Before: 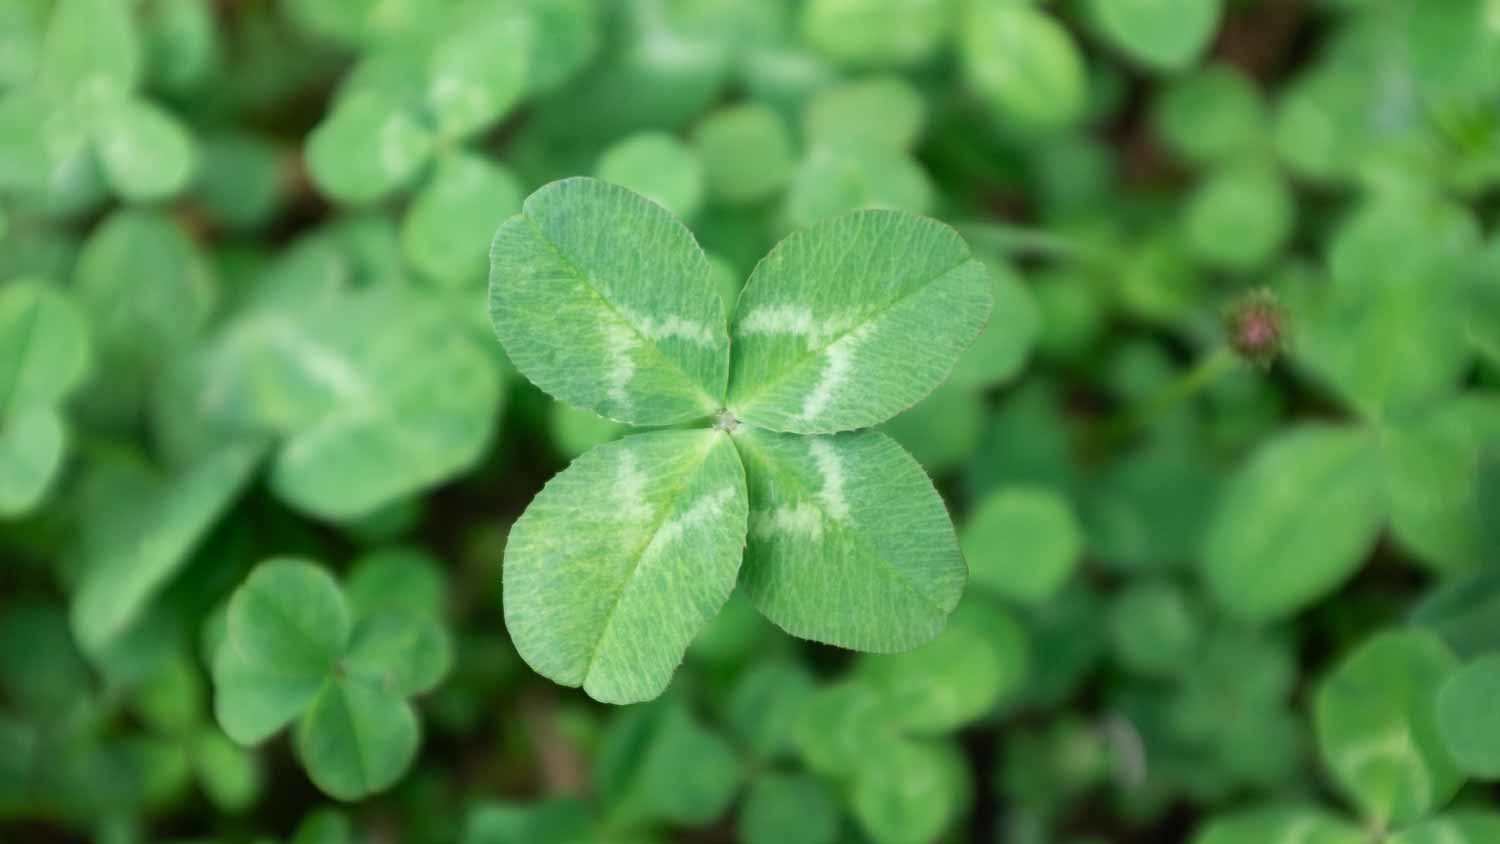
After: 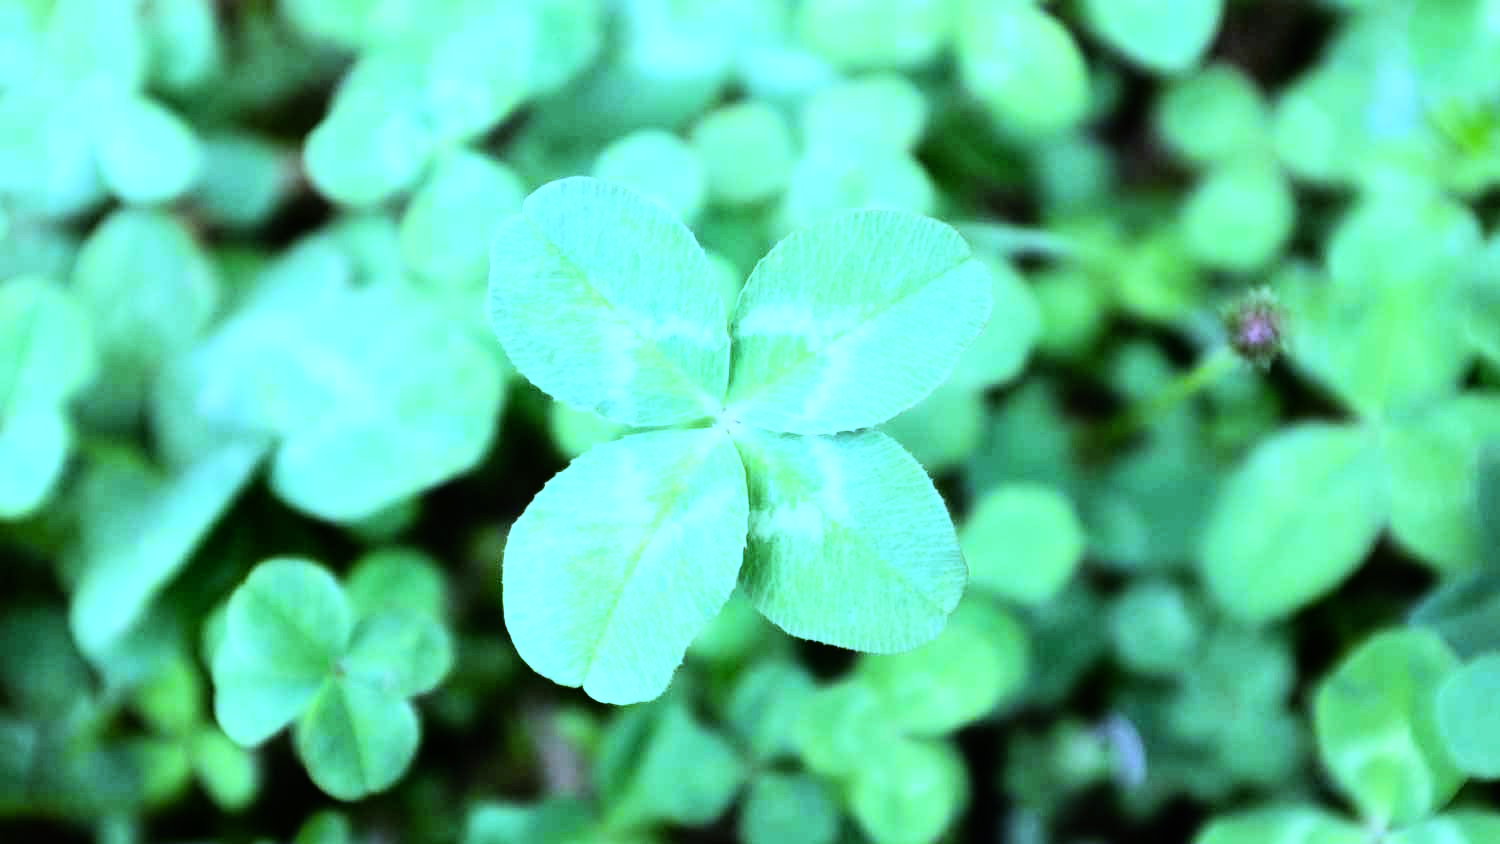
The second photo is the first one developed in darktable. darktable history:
white balance: red 0.766, blue 1.537
rgb curve: curves: ch0 [(0, 0) (0.21, 0.15) (0.24, 0.21) (0.5, 0.75) (0.75, 0.96) (0.89, 0.99) (1, 1)]; ch1 [(0, 0.02) (0.21, 0.13) (0.25, 0.2) (0.5, 0.67) (0.75, 0.9) (0.89, 0.97) (1, 1)]; ch2 [(0, 0.02) (0.21, 0.13) (0.25, 0.2) (0.5, 0.67) (0.75, 0.9) (0.89, 0.97) (1, 1)], compensate middle gray true
